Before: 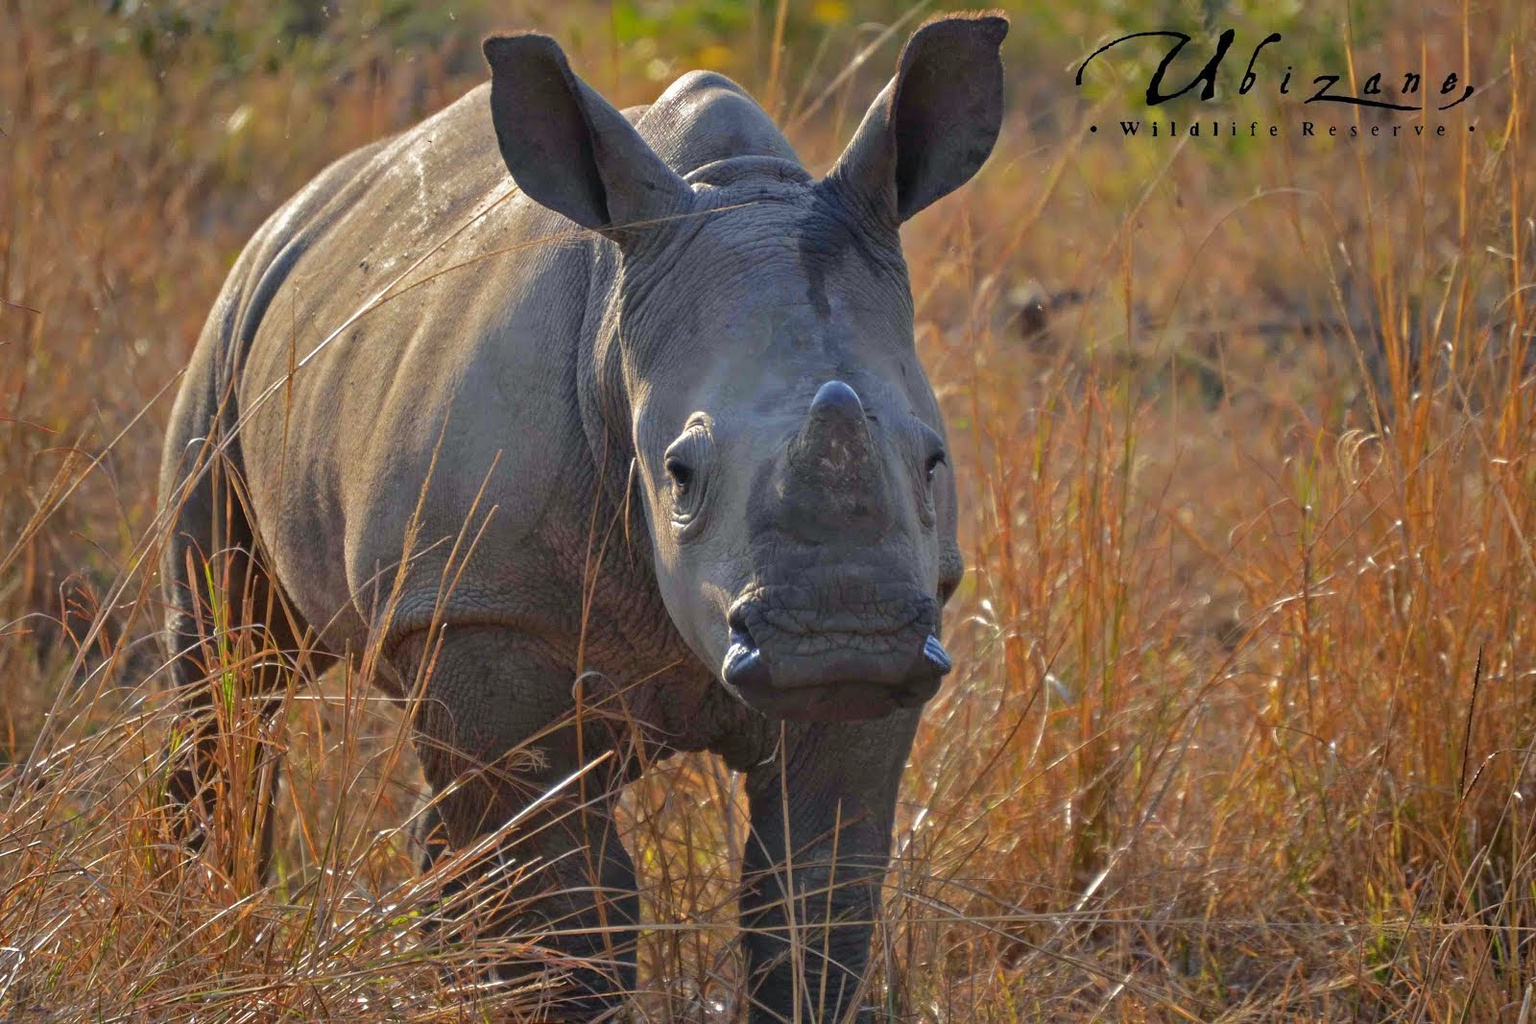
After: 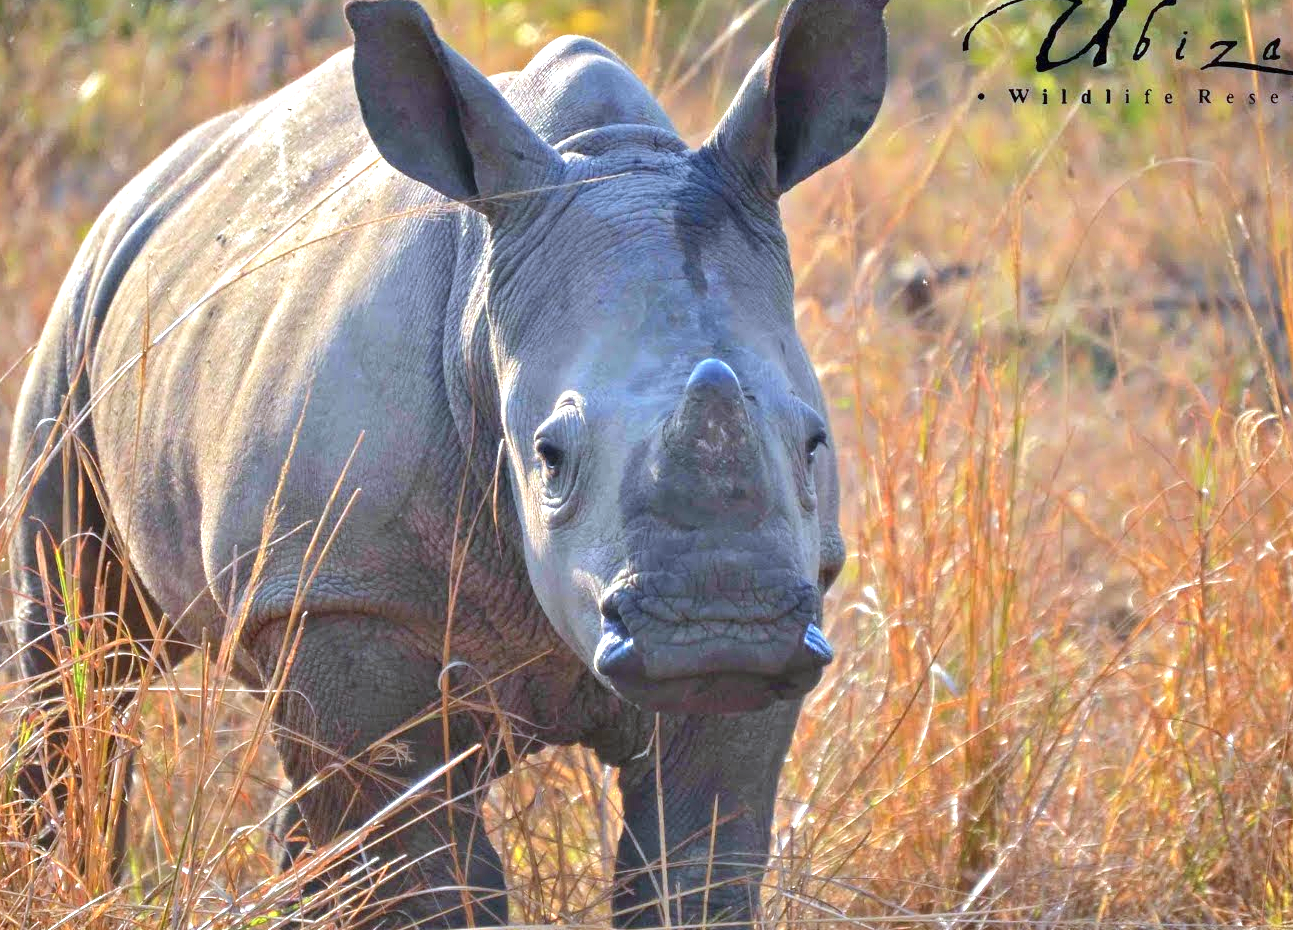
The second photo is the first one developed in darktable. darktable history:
color calibration: x 0.372, y 0.386, temperature 4284.22 K, clip negative RGB from gamut false
crop: left 9.93%, top 3.599%, right 9.197%, bottom 9.155%
exposure: black level correction 0, exposure 1.199 EV, compensate exposure bias true, compensate highlight preservation false
